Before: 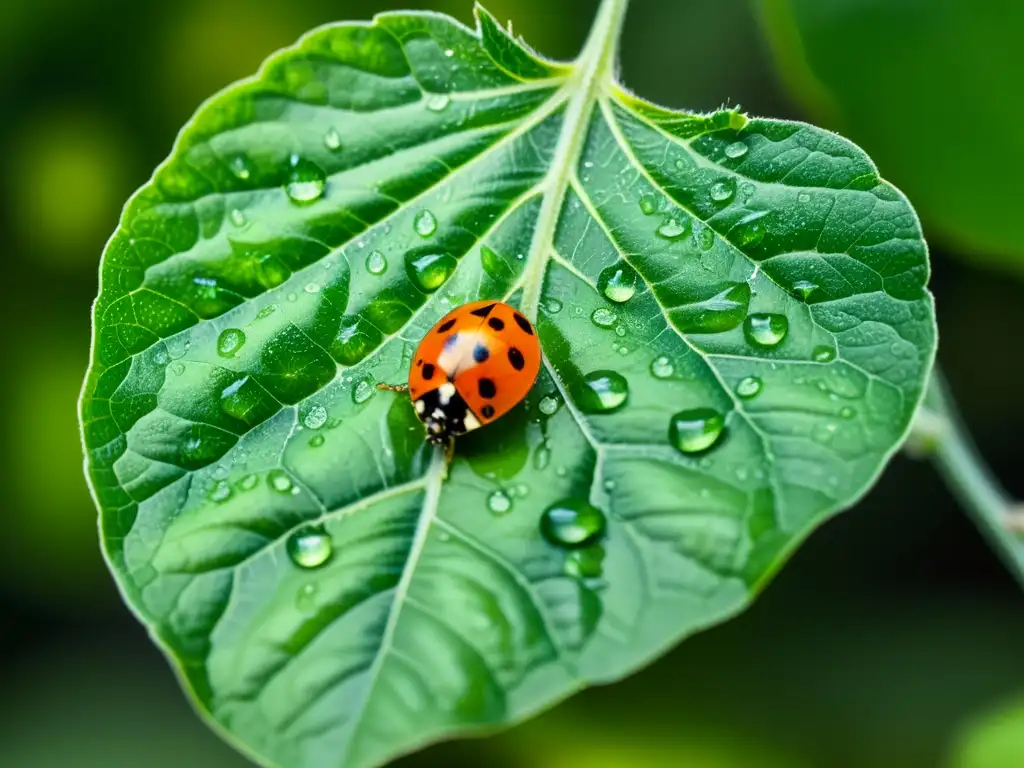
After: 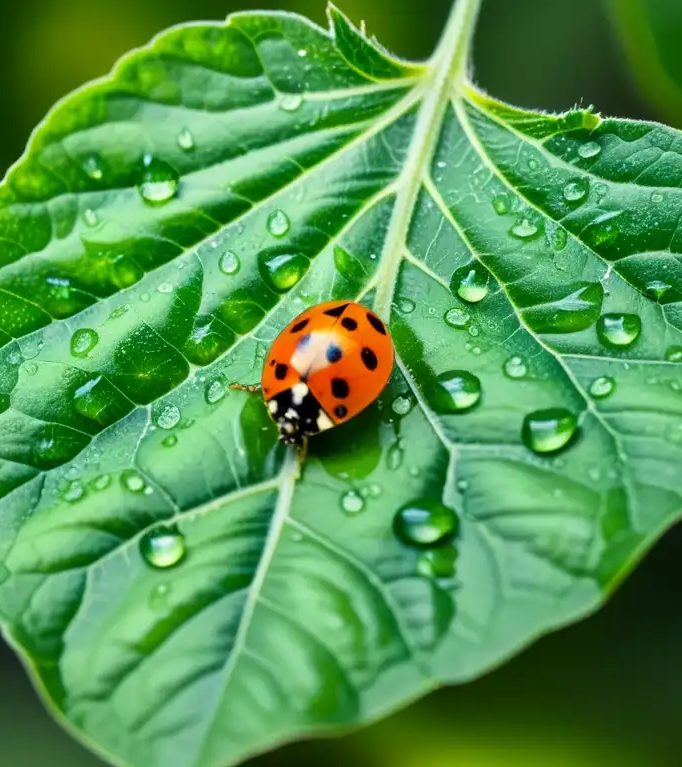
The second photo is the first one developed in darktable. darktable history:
crop and rotate: left 14.387%, right 18.942%
